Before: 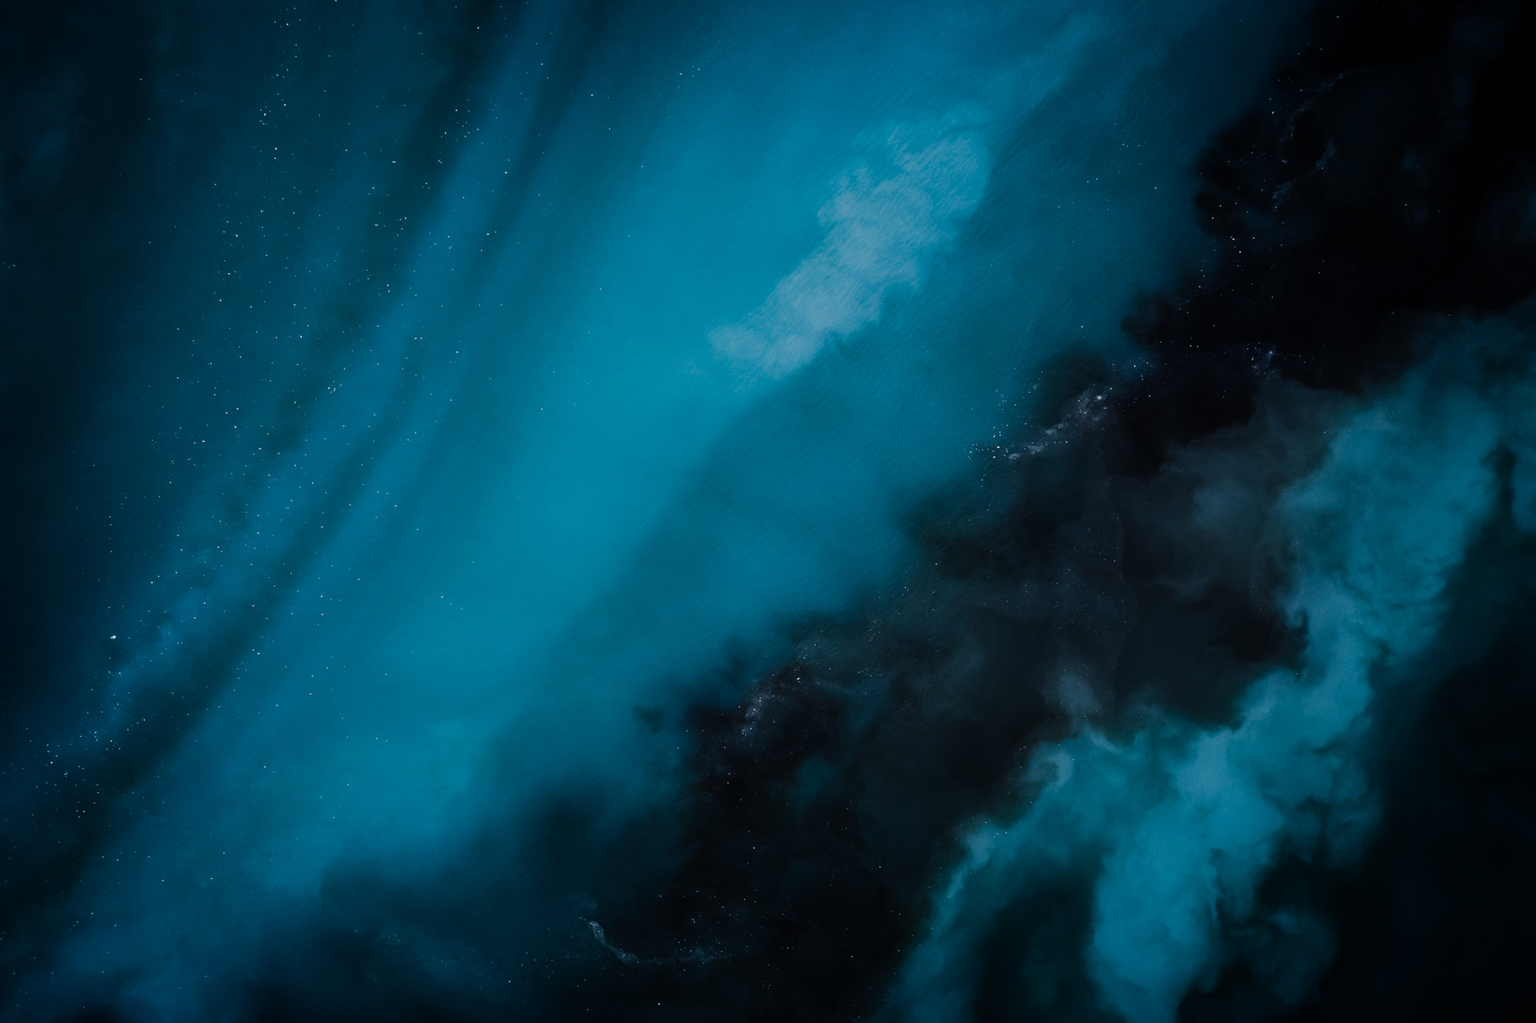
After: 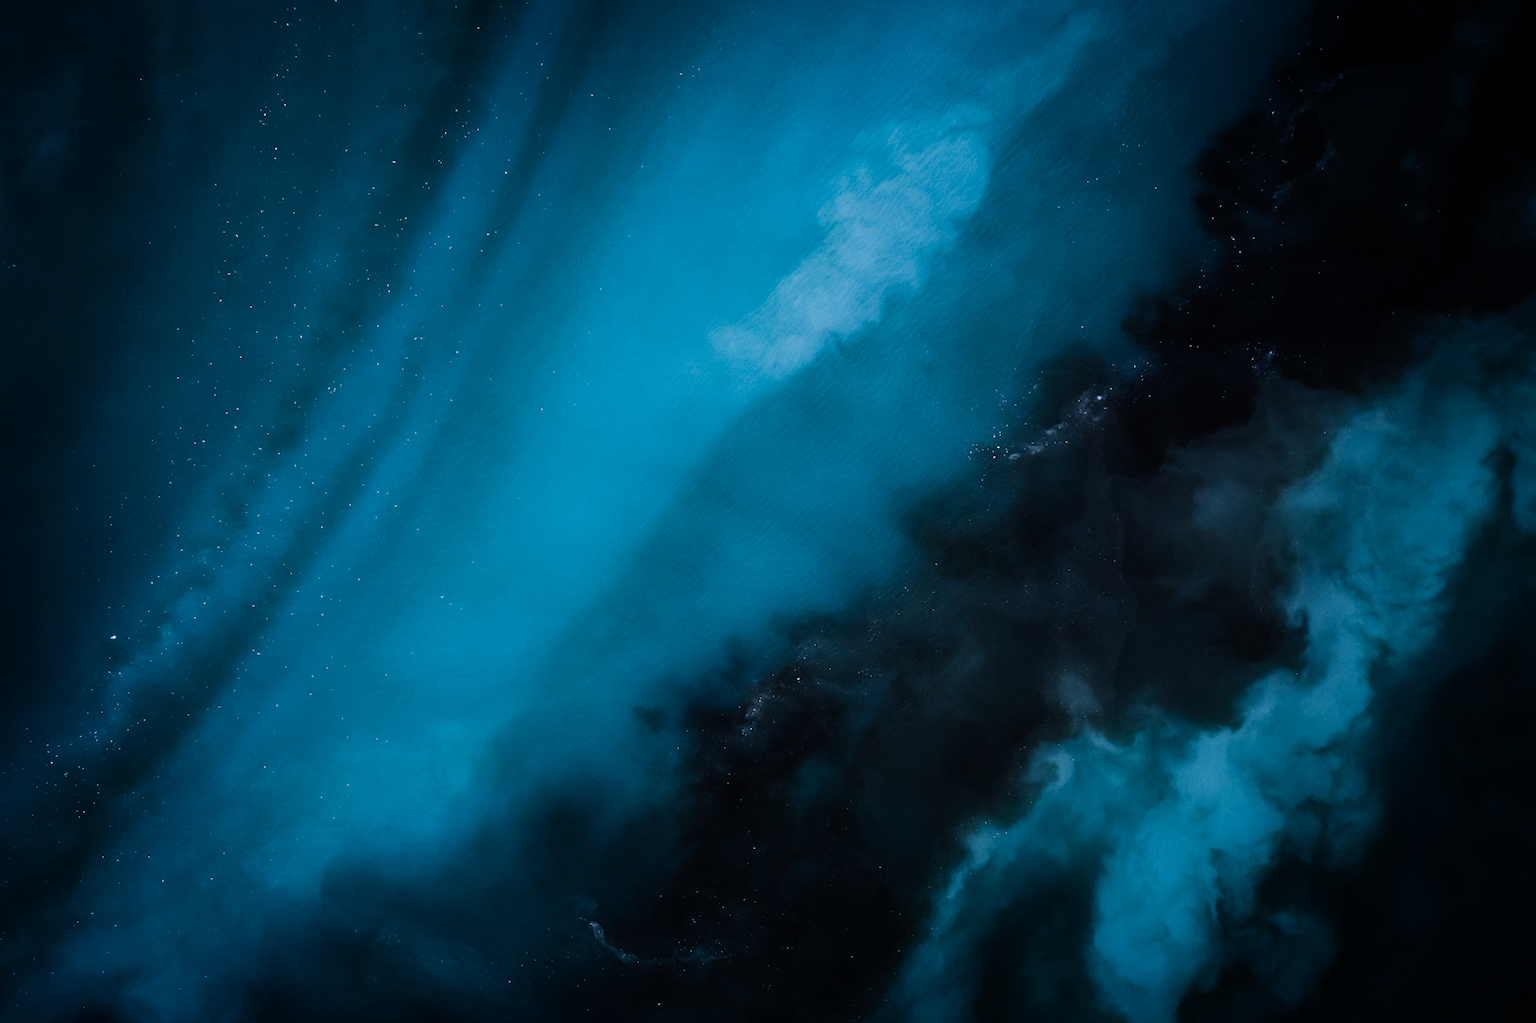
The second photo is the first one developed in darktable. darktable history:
tone equalizer: -8 EV -0.417 EV, -7 EV -0.389 EV, -6 EV -0.333 EV, -5 EV -0.222 EV, -3 EV 0.222 EV, -2 EV 0.333 EV, -1 EV 0.389 EV, +0 EV 0.417 EV, edges refinement/feathering 500, mask exposure compensation -1.57 EV, preserve details no
white balance: red 0.967, blue 1.049
